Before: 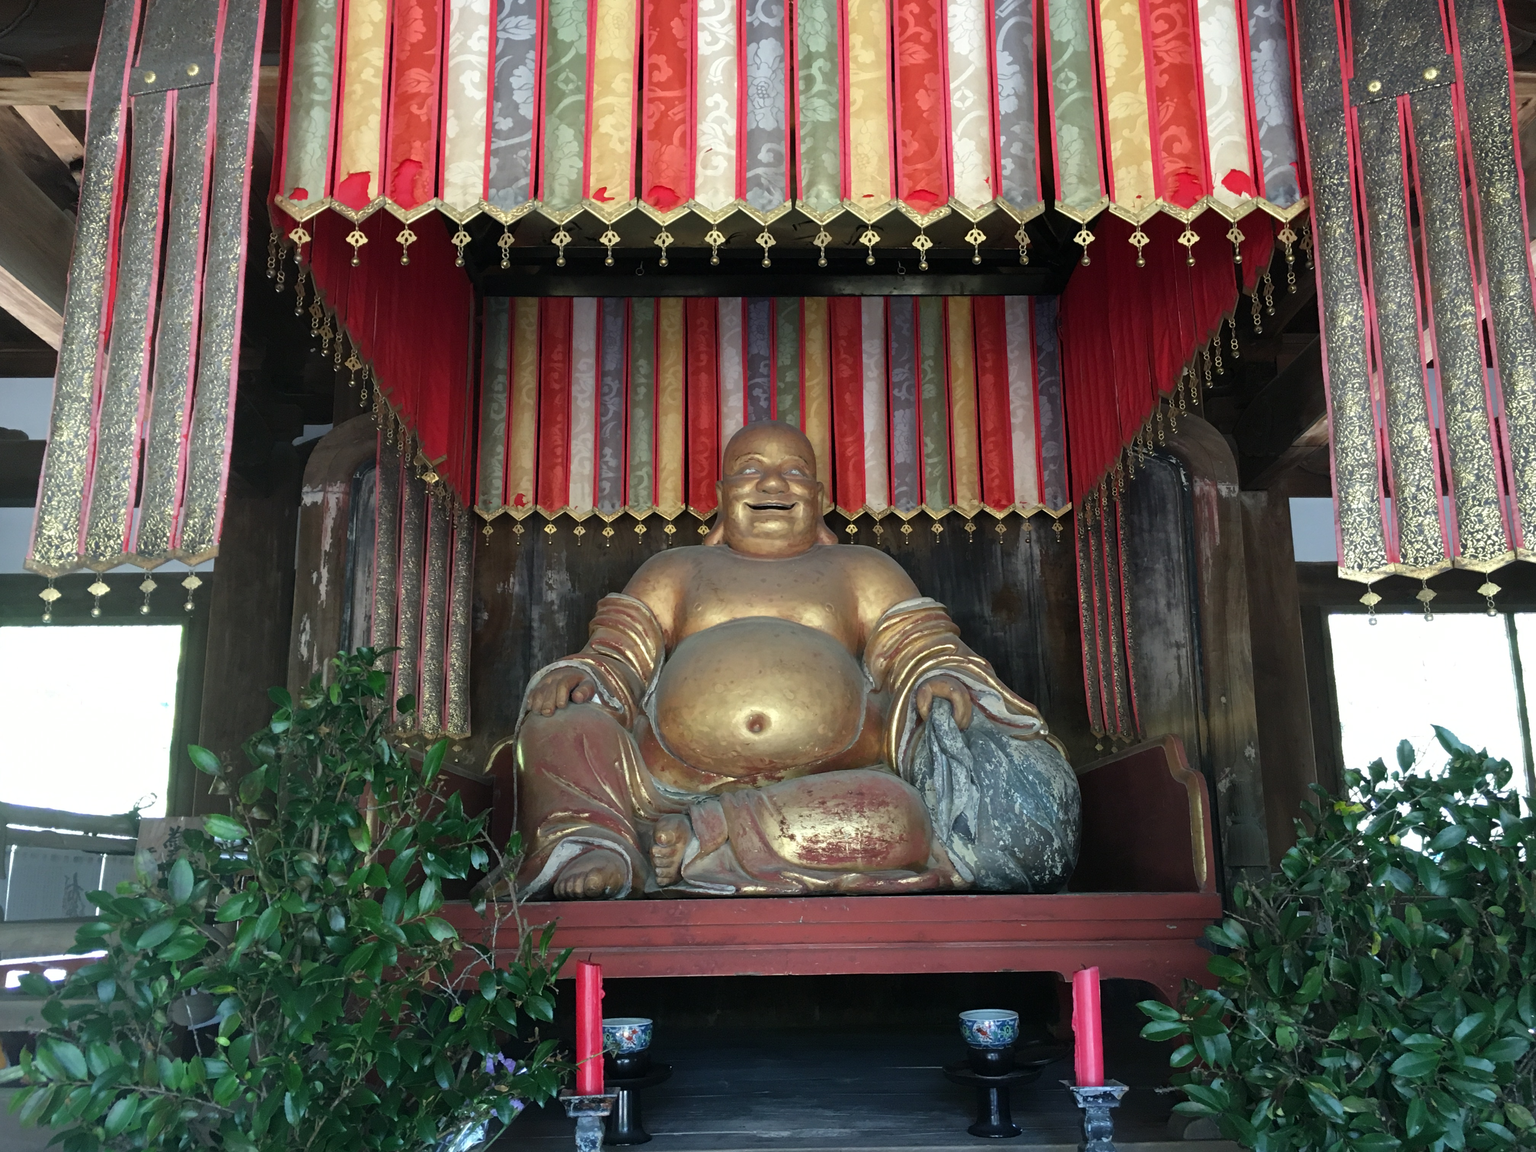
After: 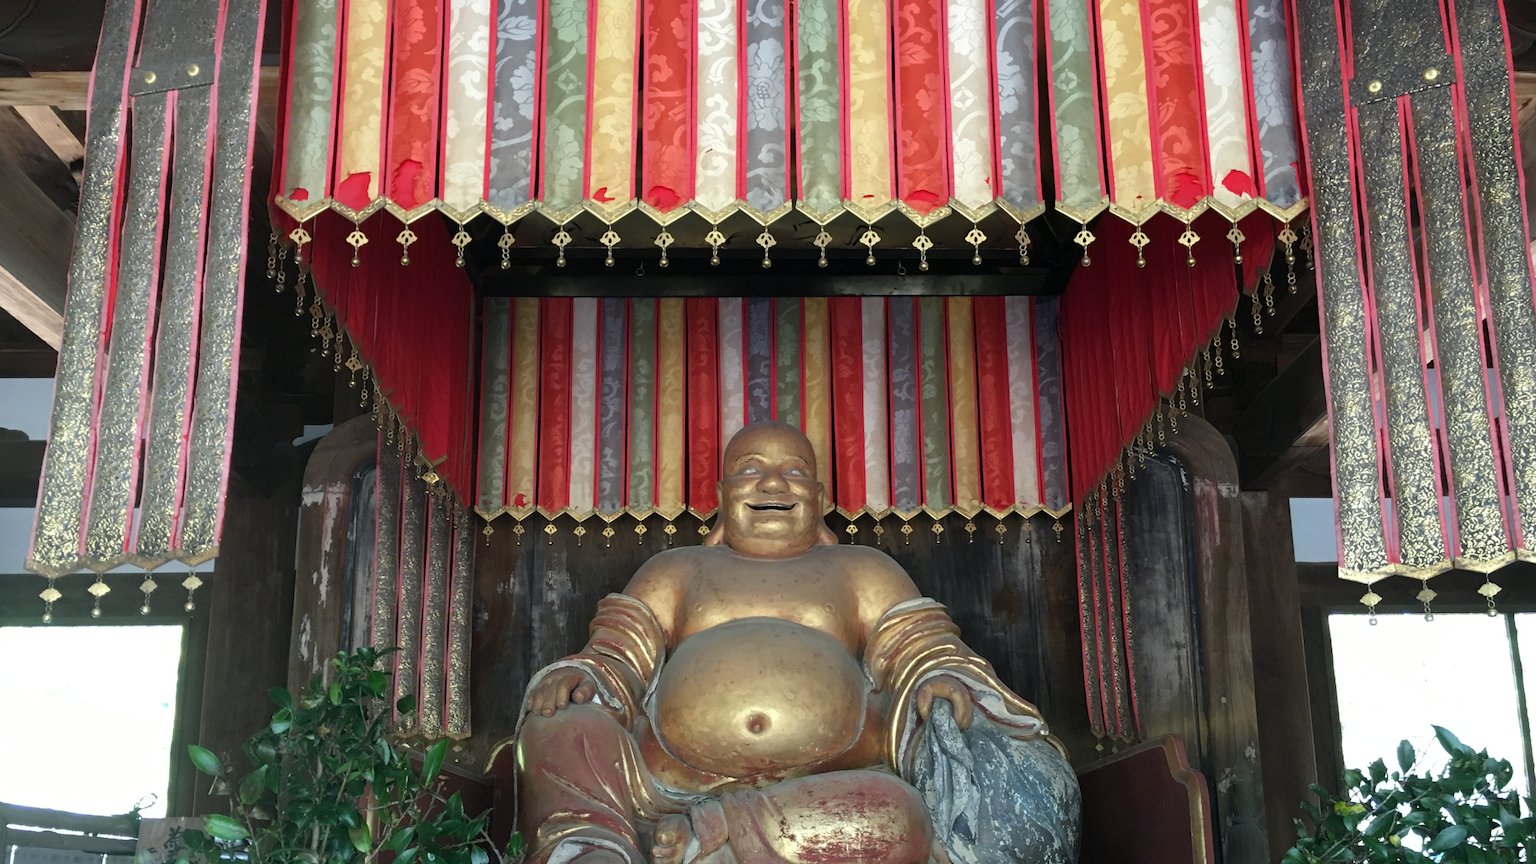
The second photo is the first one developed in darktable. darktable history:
crop: bottom 24.991%
